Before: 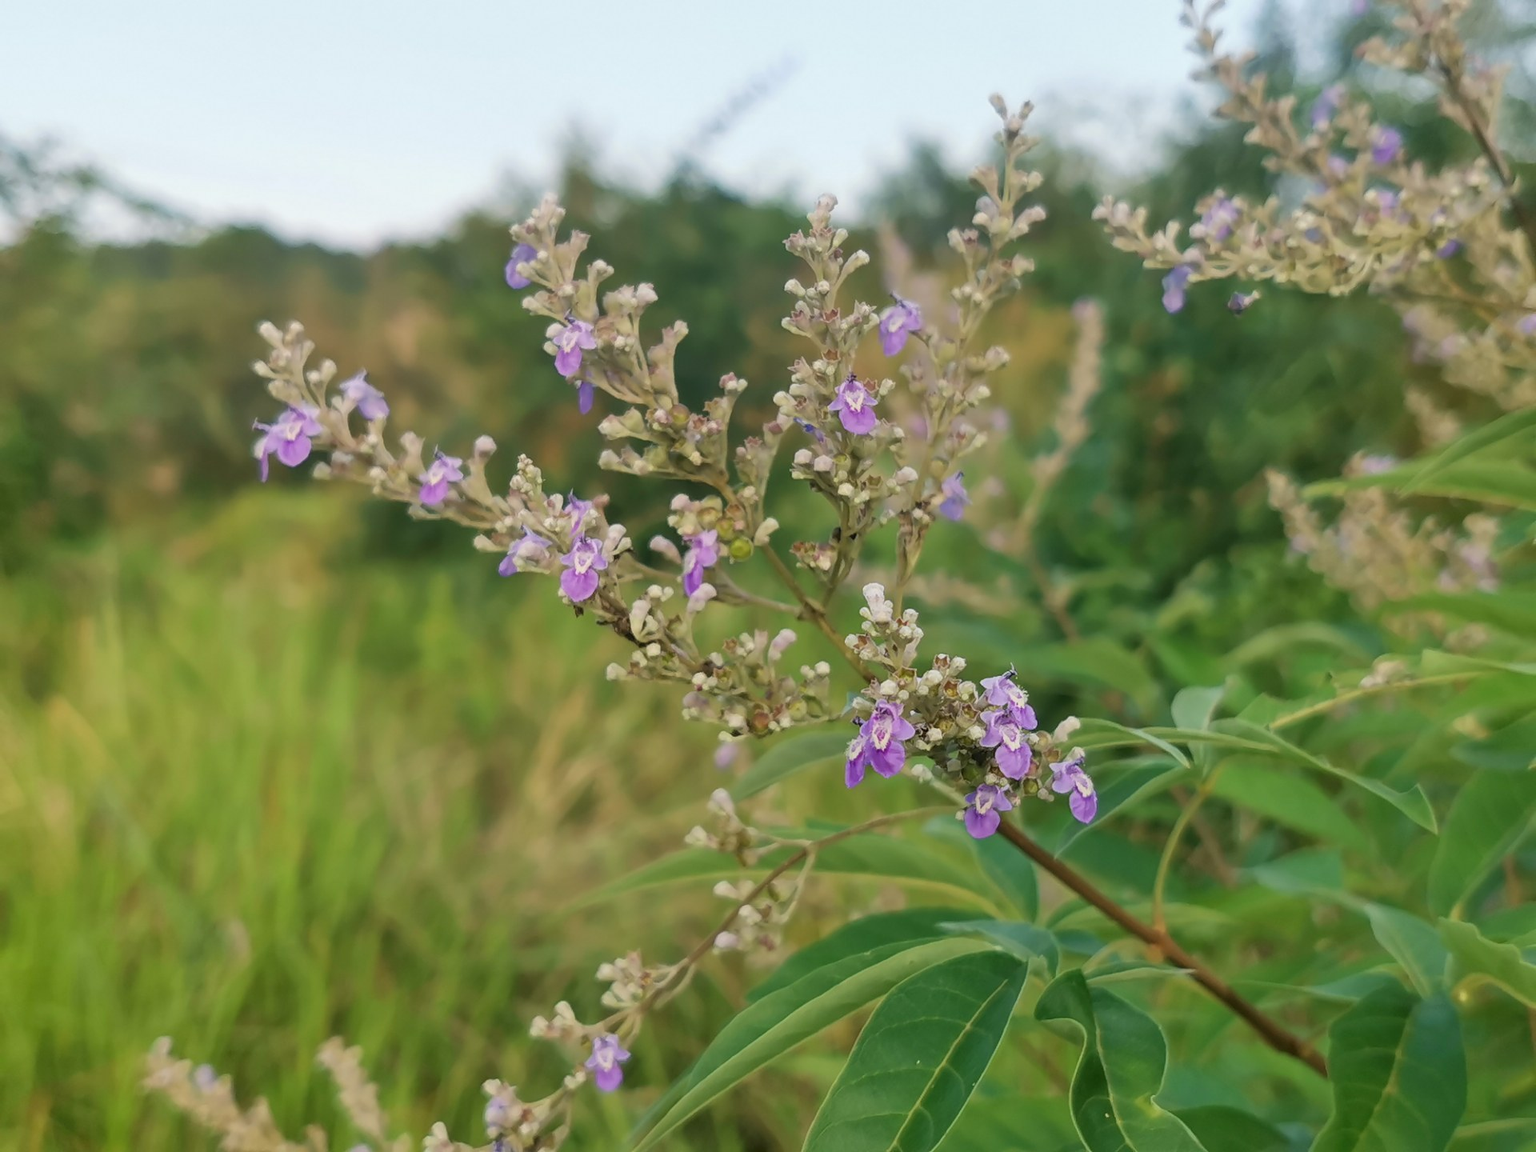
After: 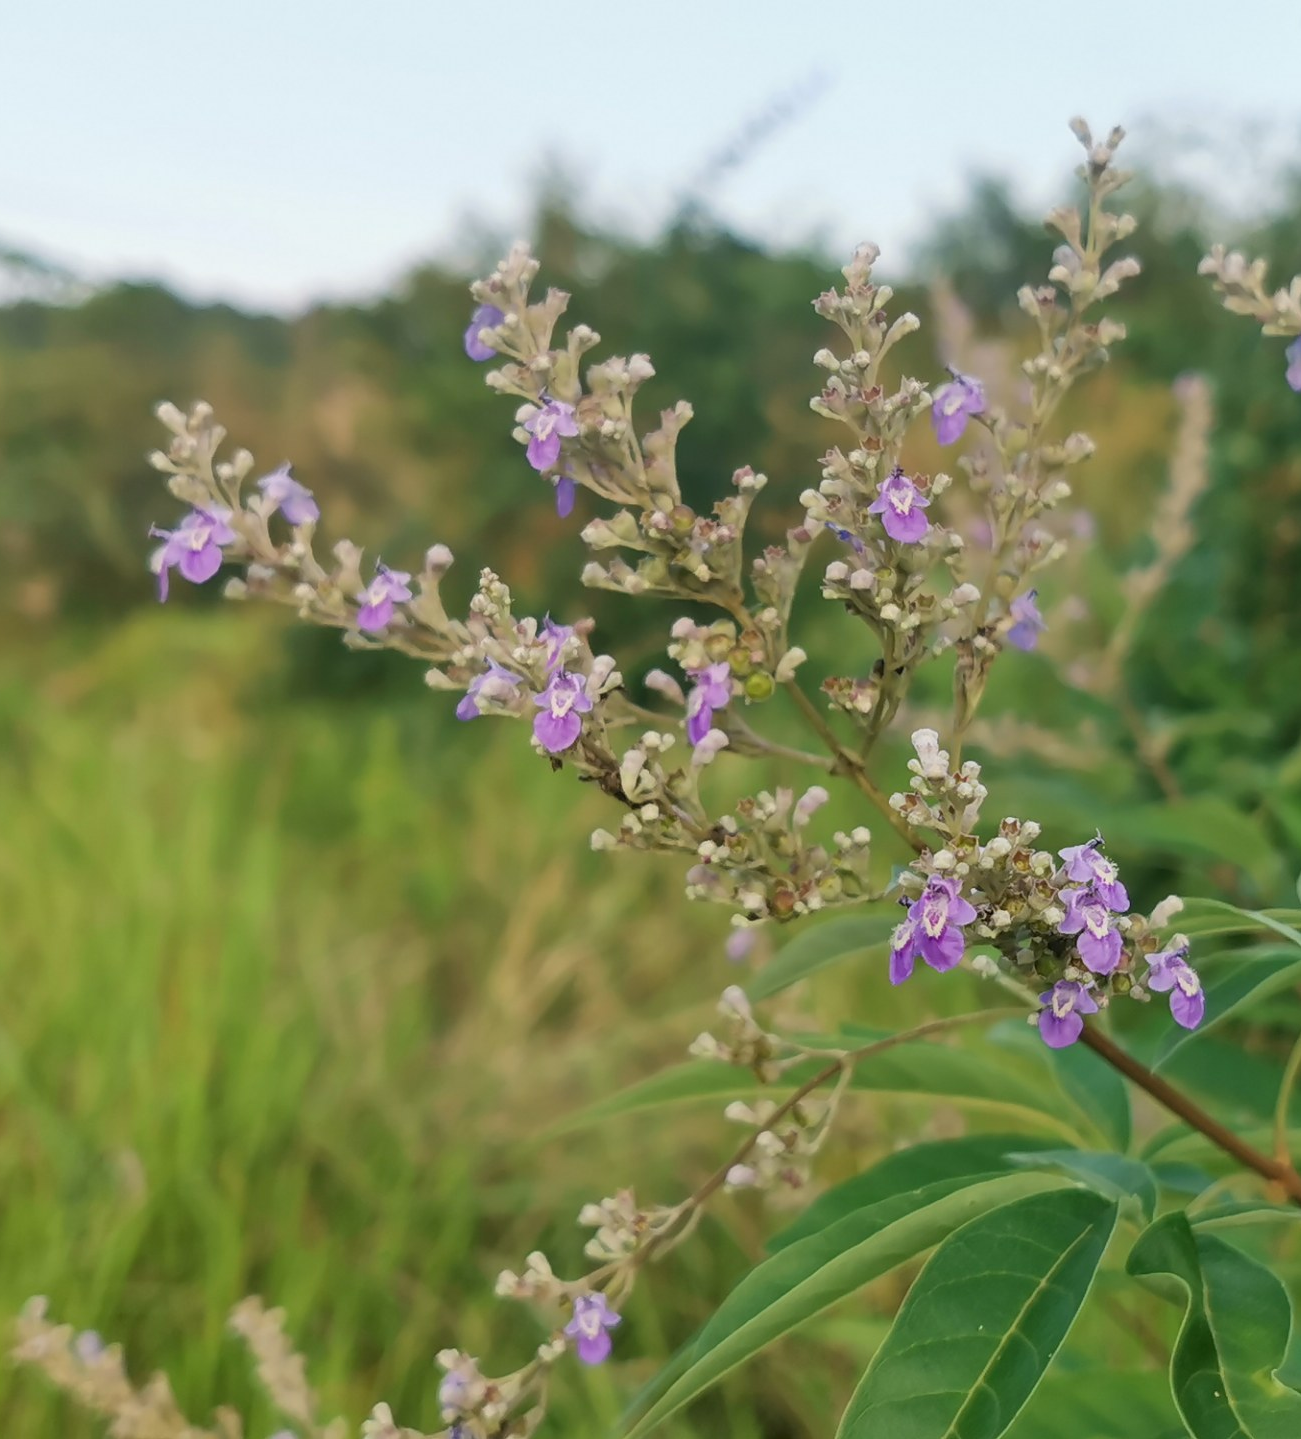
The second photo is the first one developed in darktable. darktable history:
crop and rotate: left 8.723%, right 23.468%
